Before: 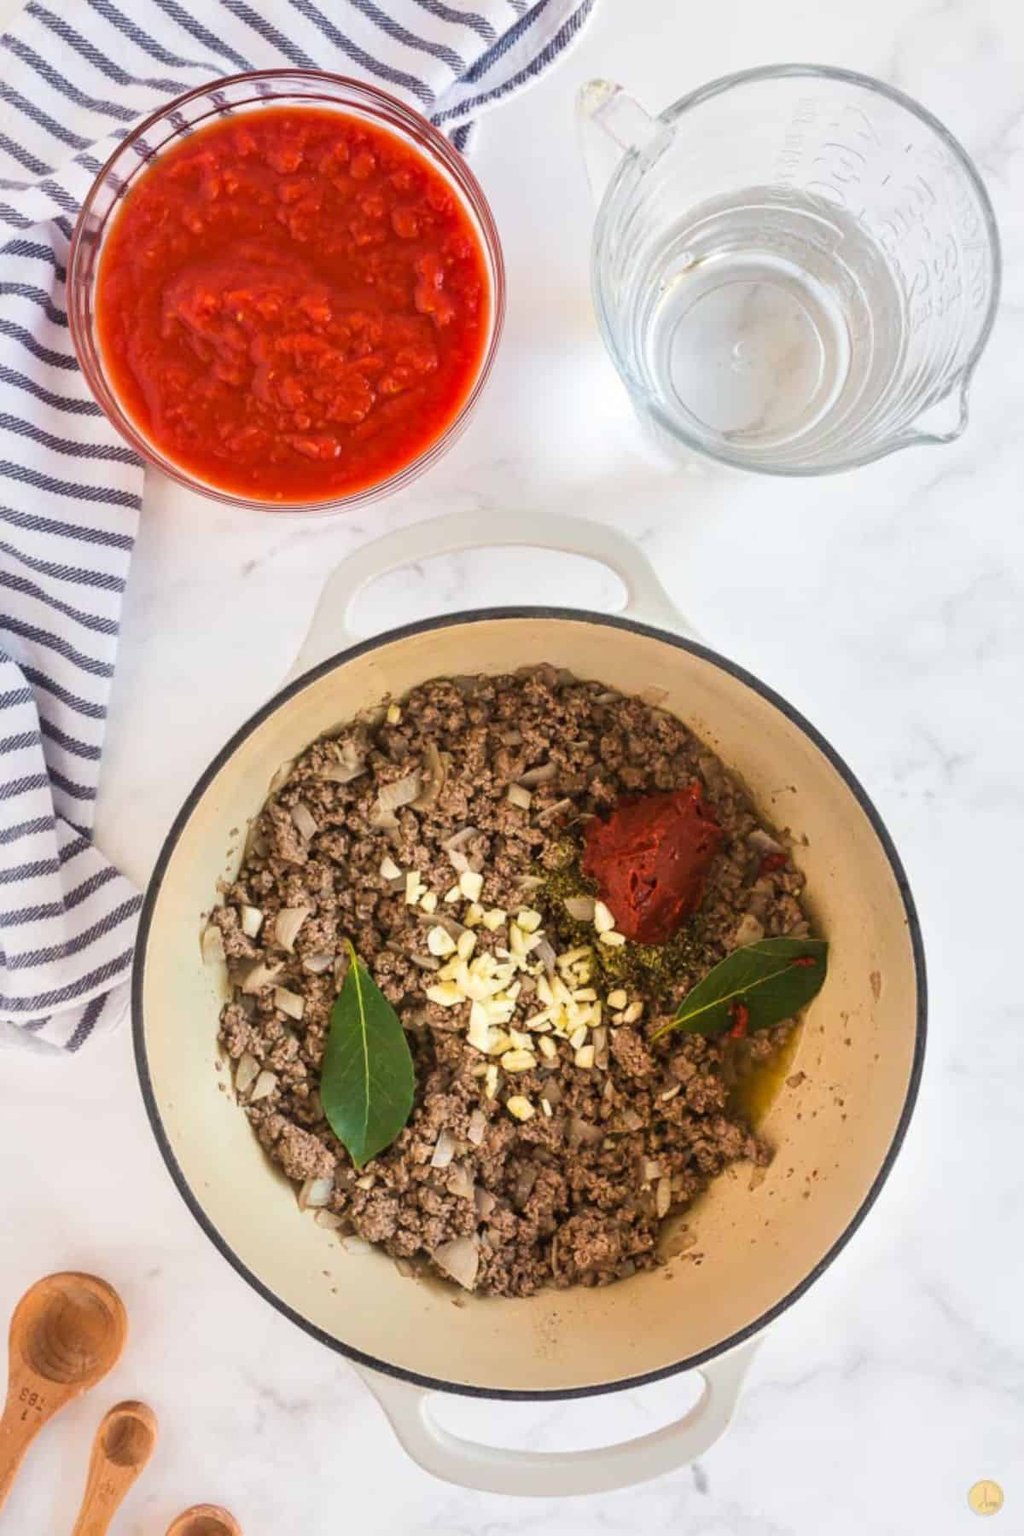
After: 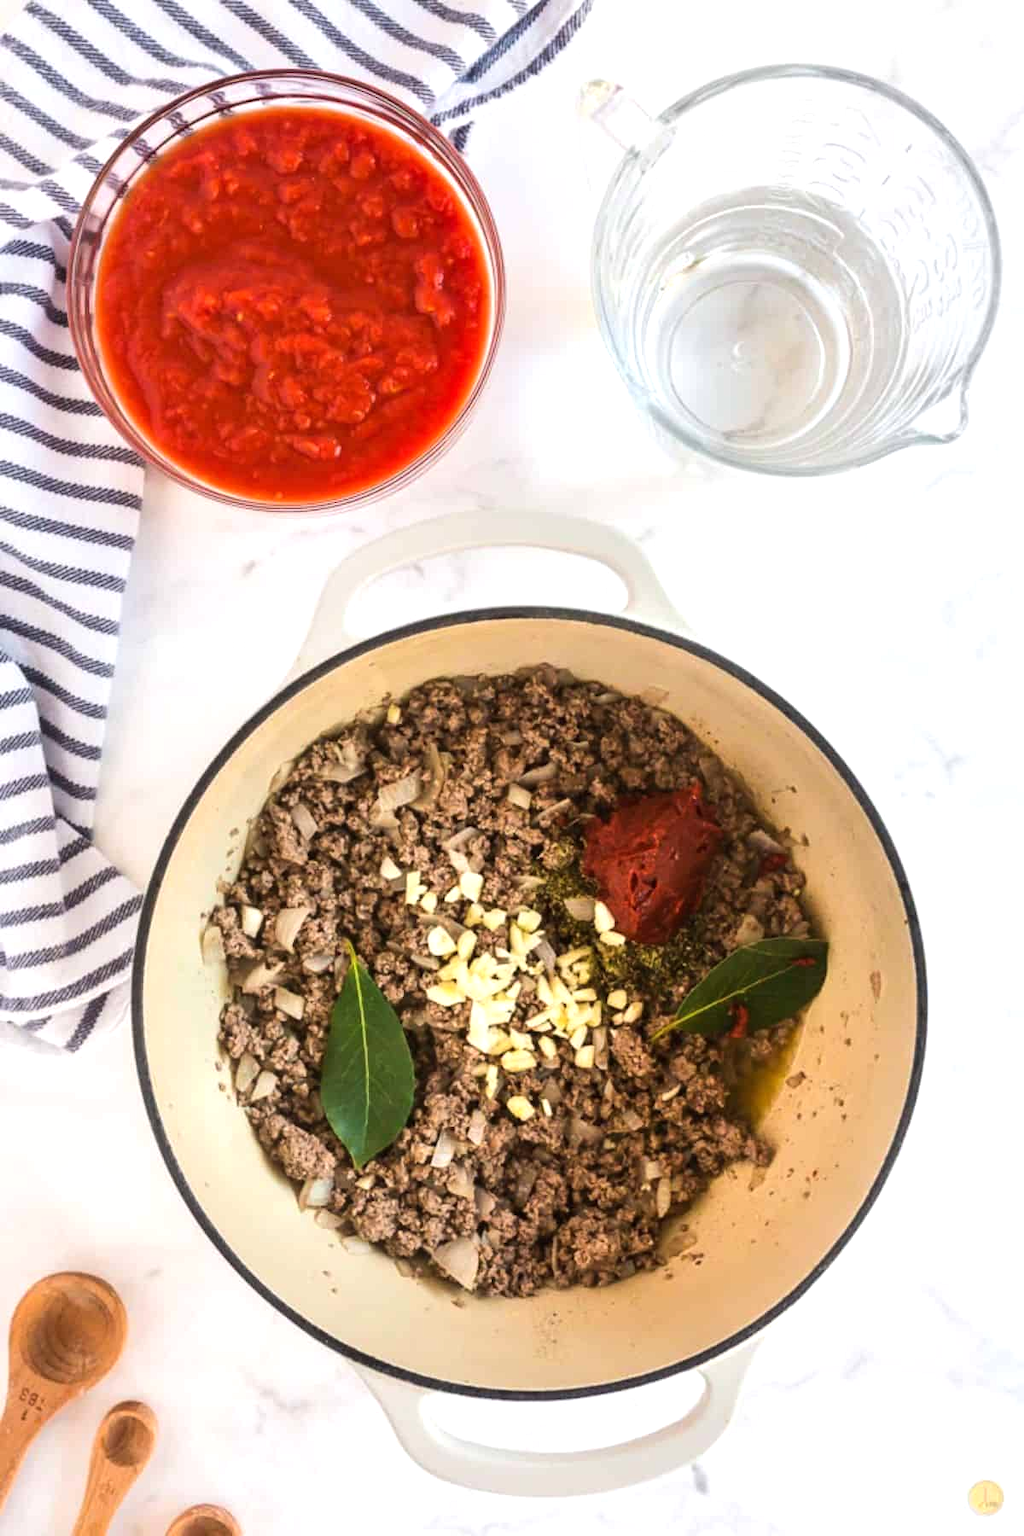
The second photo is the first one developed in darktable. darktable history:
tone equalizer: -8 EV -0.378 EV, -7 EV -0.359 EV, -6 EV -0.35 EV, -5 EV -0.196 EV, -3 EV 0.216 EV, -2 EV 0.326 EV, -1 EV 0.375 EV, +0 EV 0.391 EV, edges refinement/feathering 500, mask exposure compensation -1.57 EV, preserve details no
